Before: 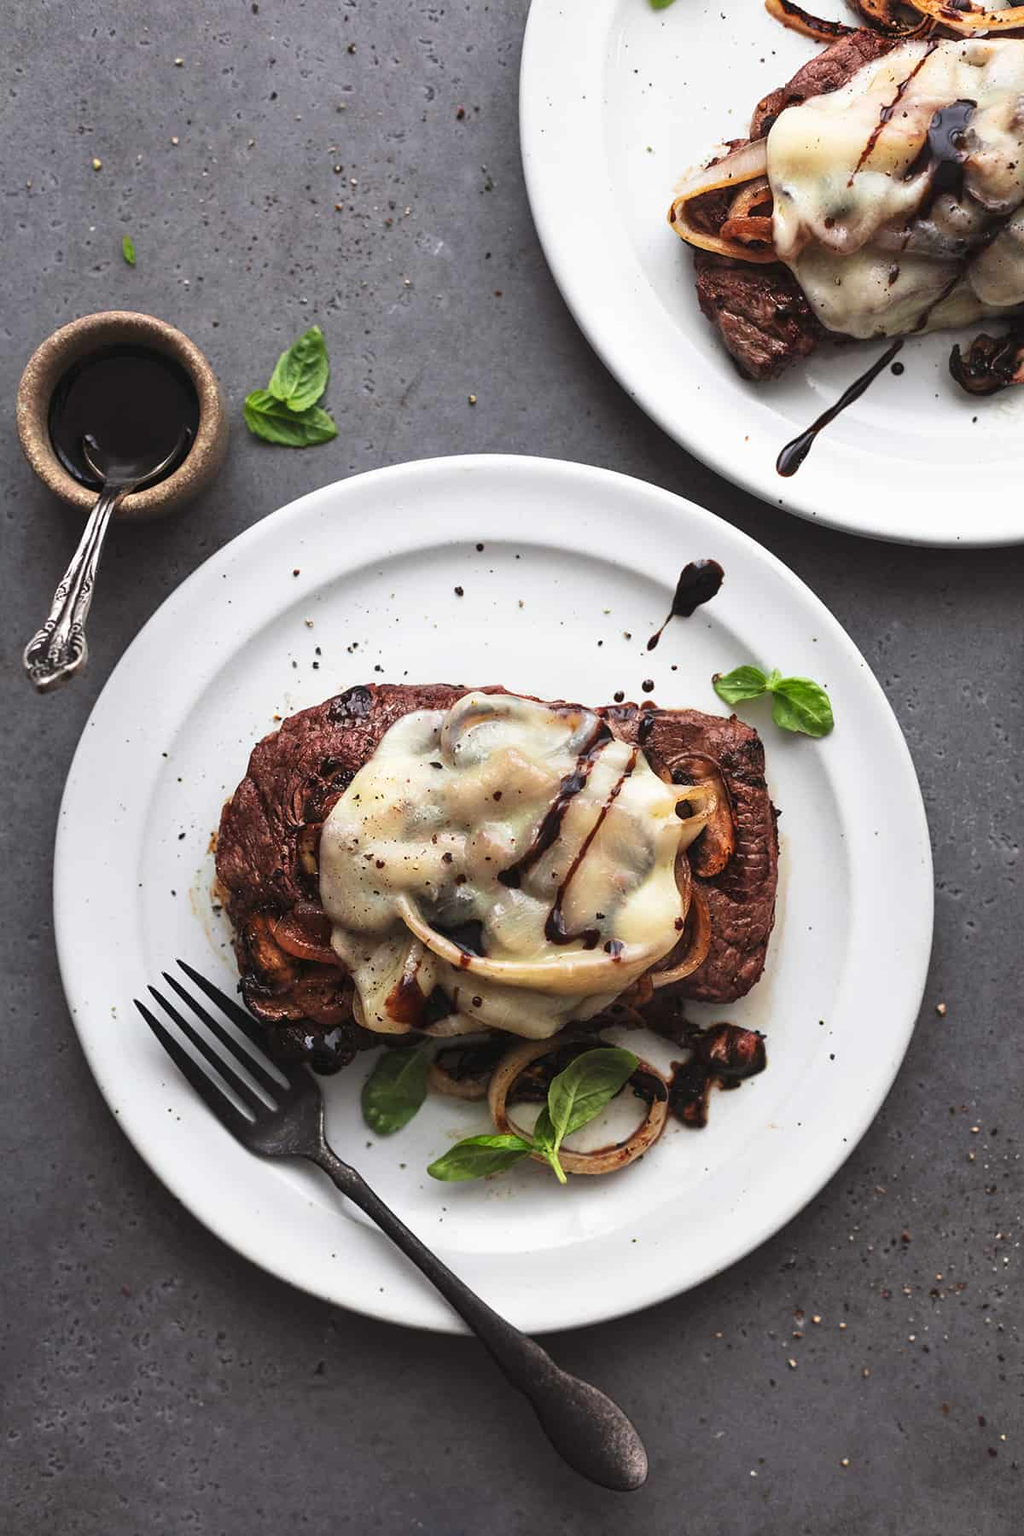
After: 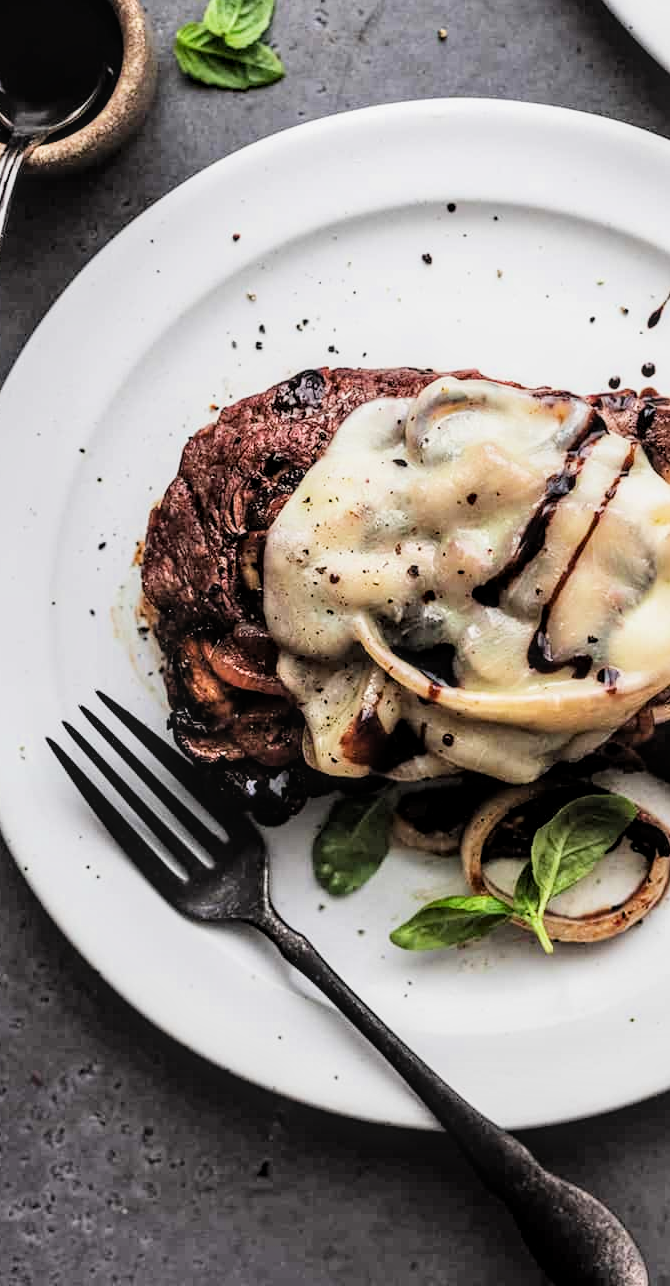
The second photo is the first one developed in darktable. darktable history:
local contrast: detail 130%
crop: left 9.252%, top 24.12%, right 34.88%, bottom 4.413%
exposure: black level correction 0.001, exposure 0.5 EV, compensate highlight preservation false
filmic rgb: black relative exposure -5.07 EV, white relative exposure 3.96 EV, threshold 6 EV, hardness 2.88, contrast 1.299, enable highlight reconstruction true
